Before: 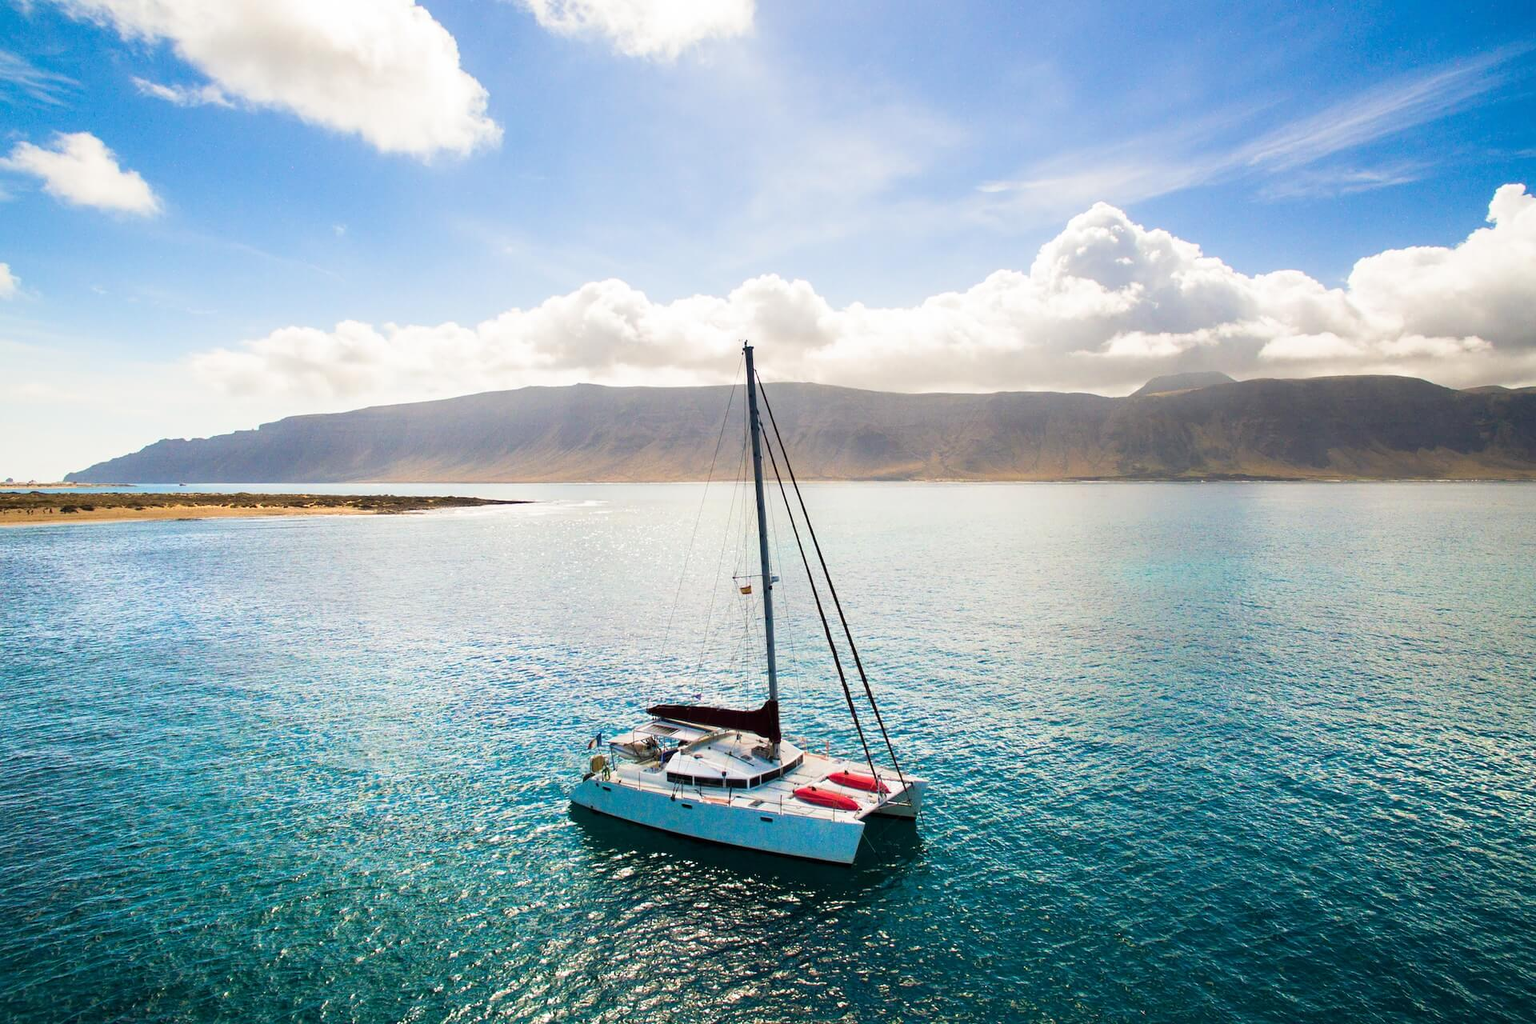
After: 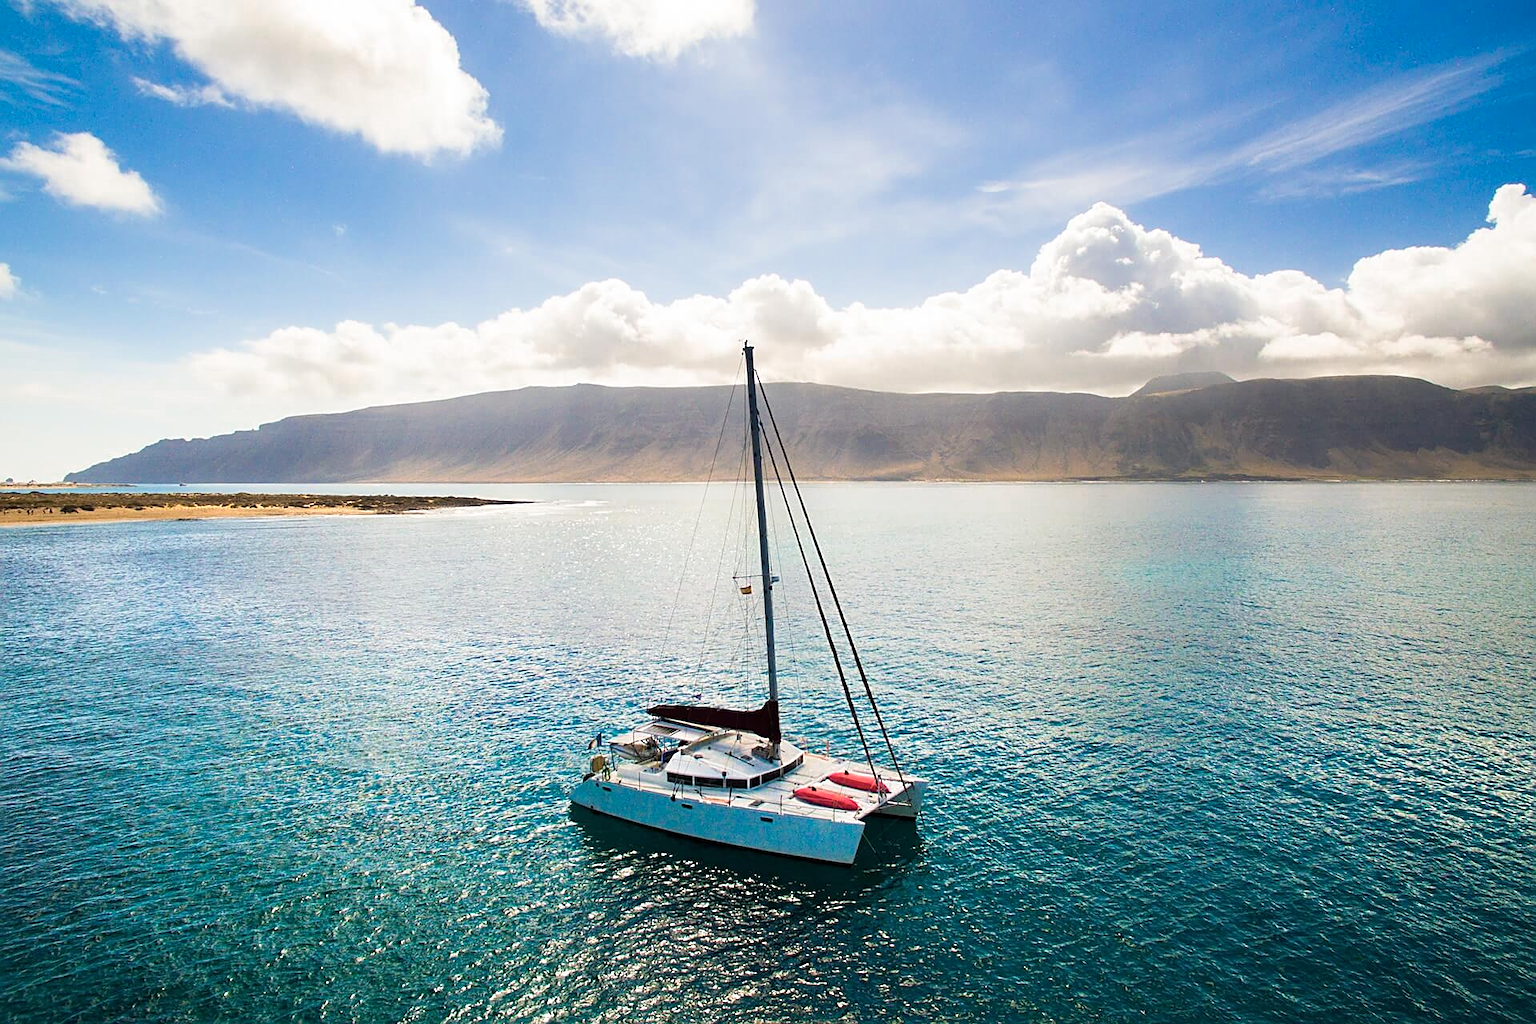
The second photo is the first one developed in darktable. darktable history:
color zones: curves: ch0 [(0, 0.465) (0.092, 0.596) (0.289, 0.464) (0.429, 0.453) (0.571, 0.464) (0.714, 0.455) (0.857, 0.462) (1, 0.465)]
sharpen: on, module defaults
